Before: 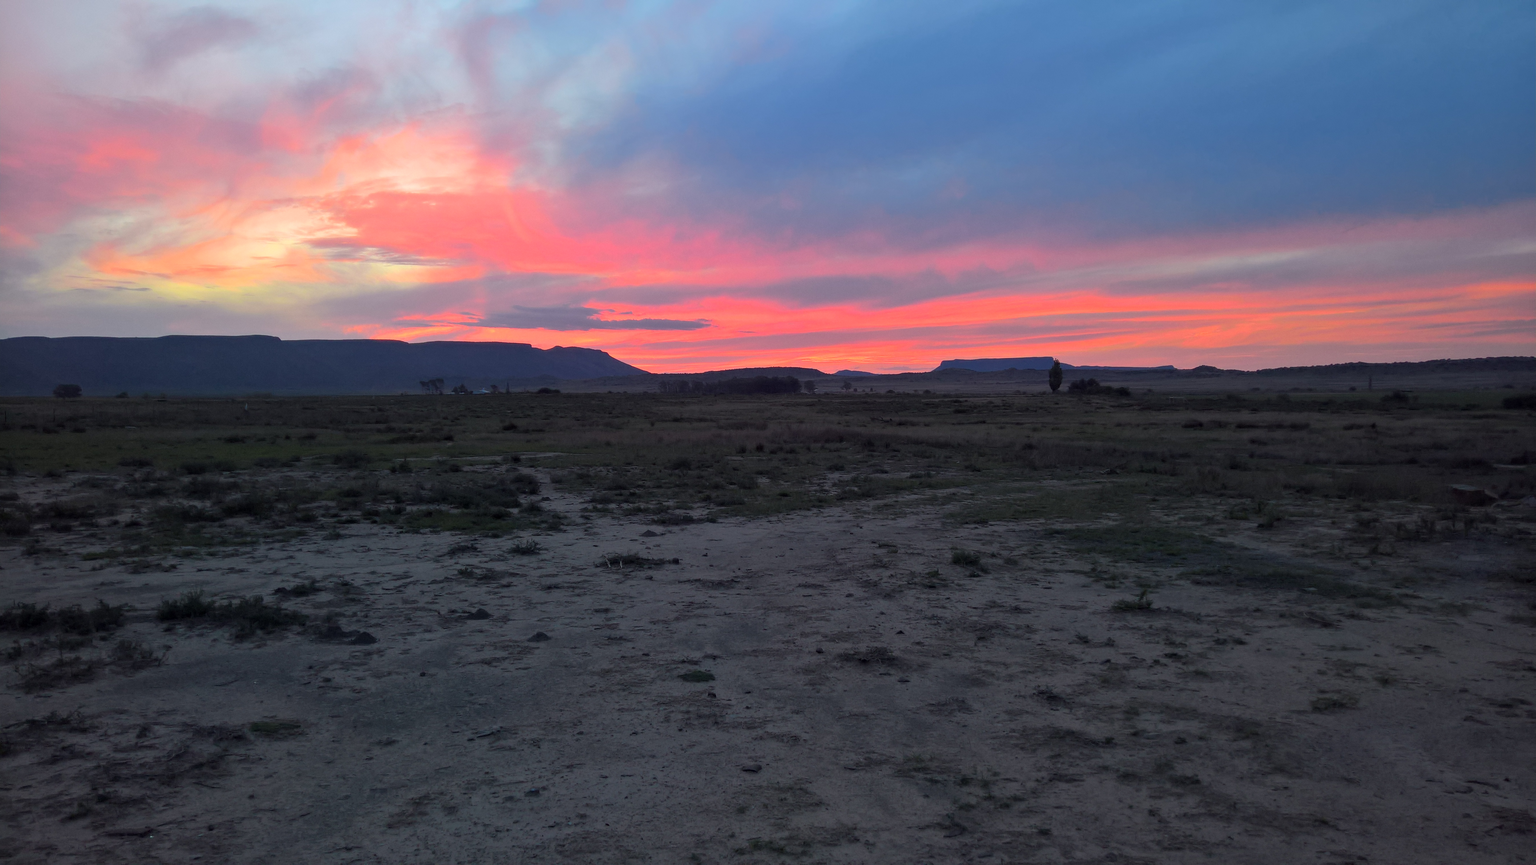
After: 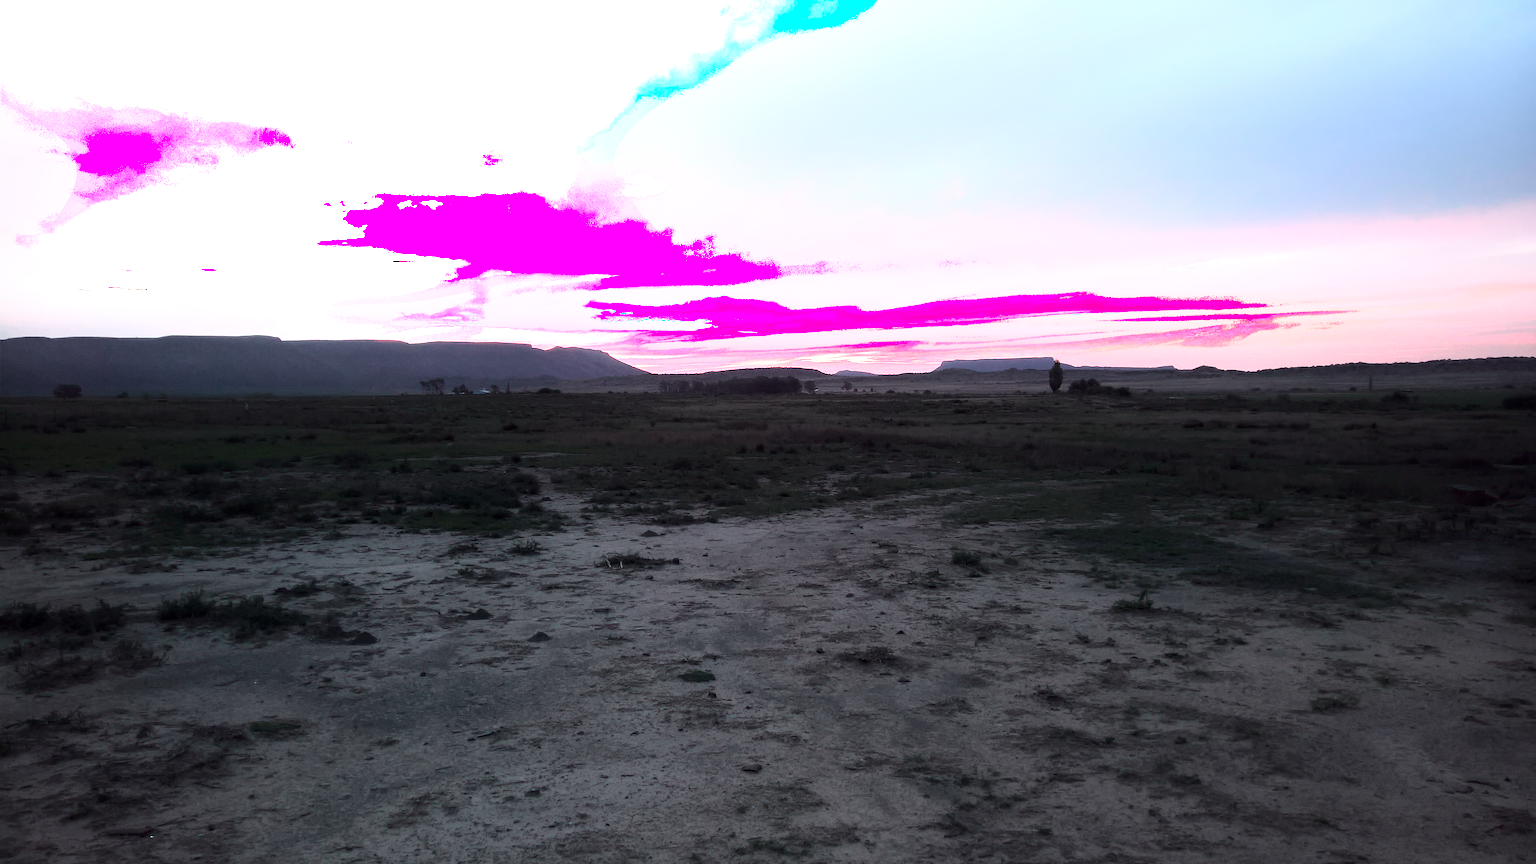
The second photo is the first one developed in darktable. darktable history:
exposure: exposure 1 EV, compensate highlight preservation false
color contrast: blue-yellow contrast 0.62
tone equalizer: -8 EV -0.75 EV, -7 EV -0.7 EV, -6 EV -0.6 EV, -5 EV -0.4 EV, -3 EV 0.4 EV, -2 EV 0.6 EV, -1 EV 0.7 EV, +0 EV 0.75 EV, edges refinement/feathering 500, mask exposure compensation -1.57 EV, preserve details no
shadows and highlights: shadows -54.3, highlights 86.09, soften with gaussian
